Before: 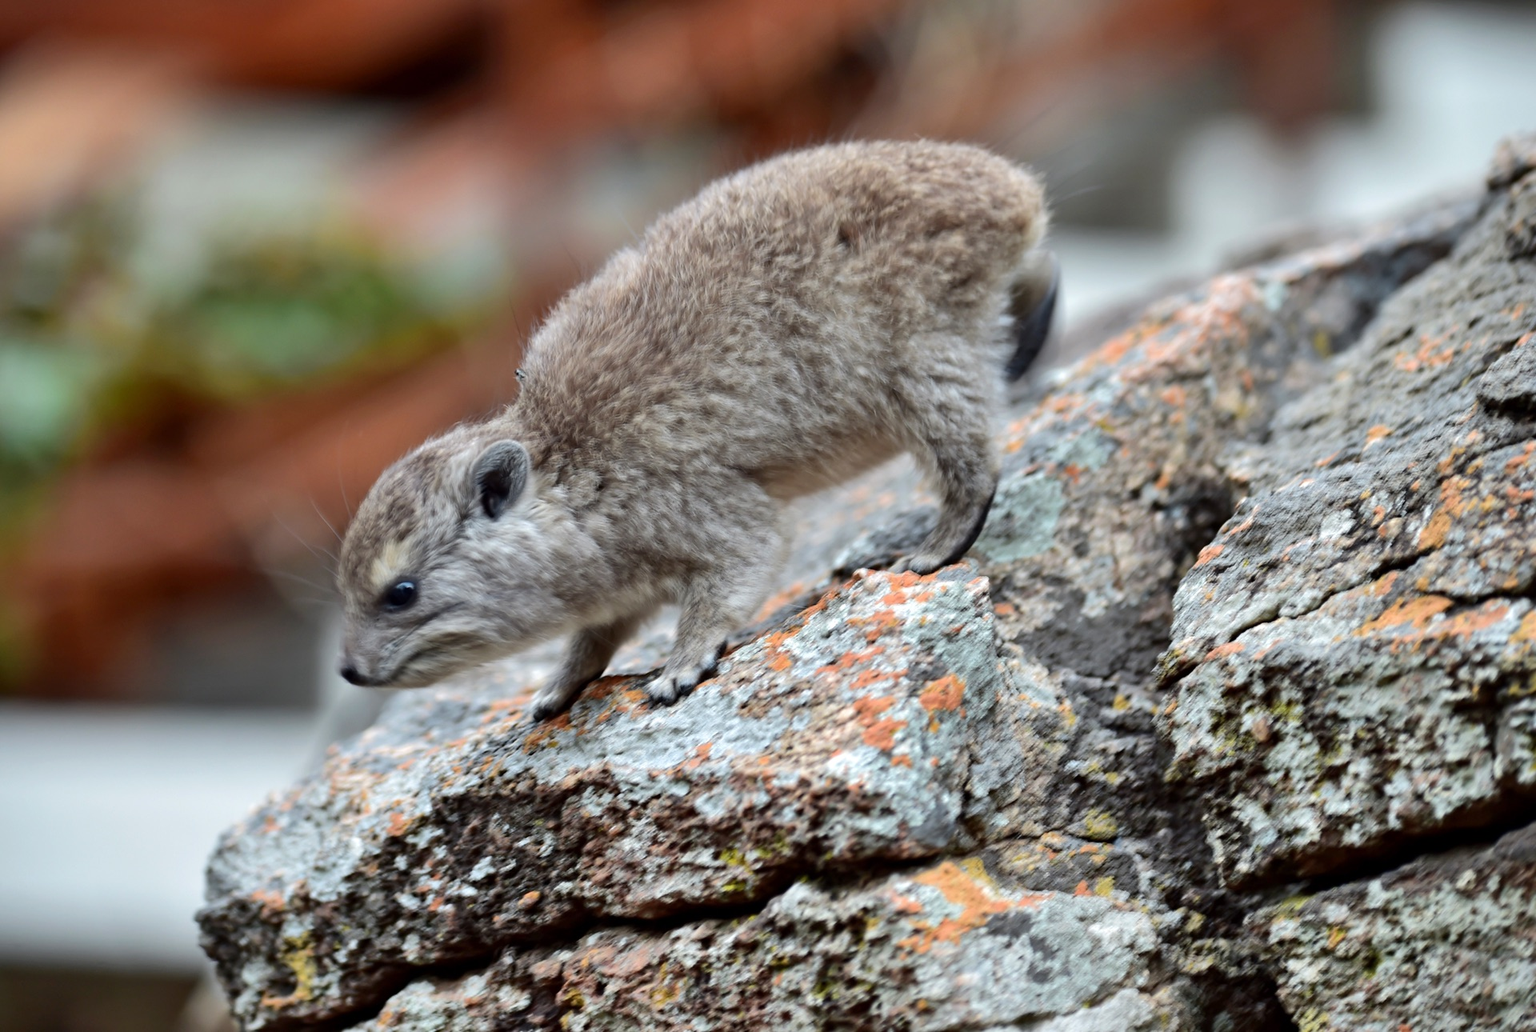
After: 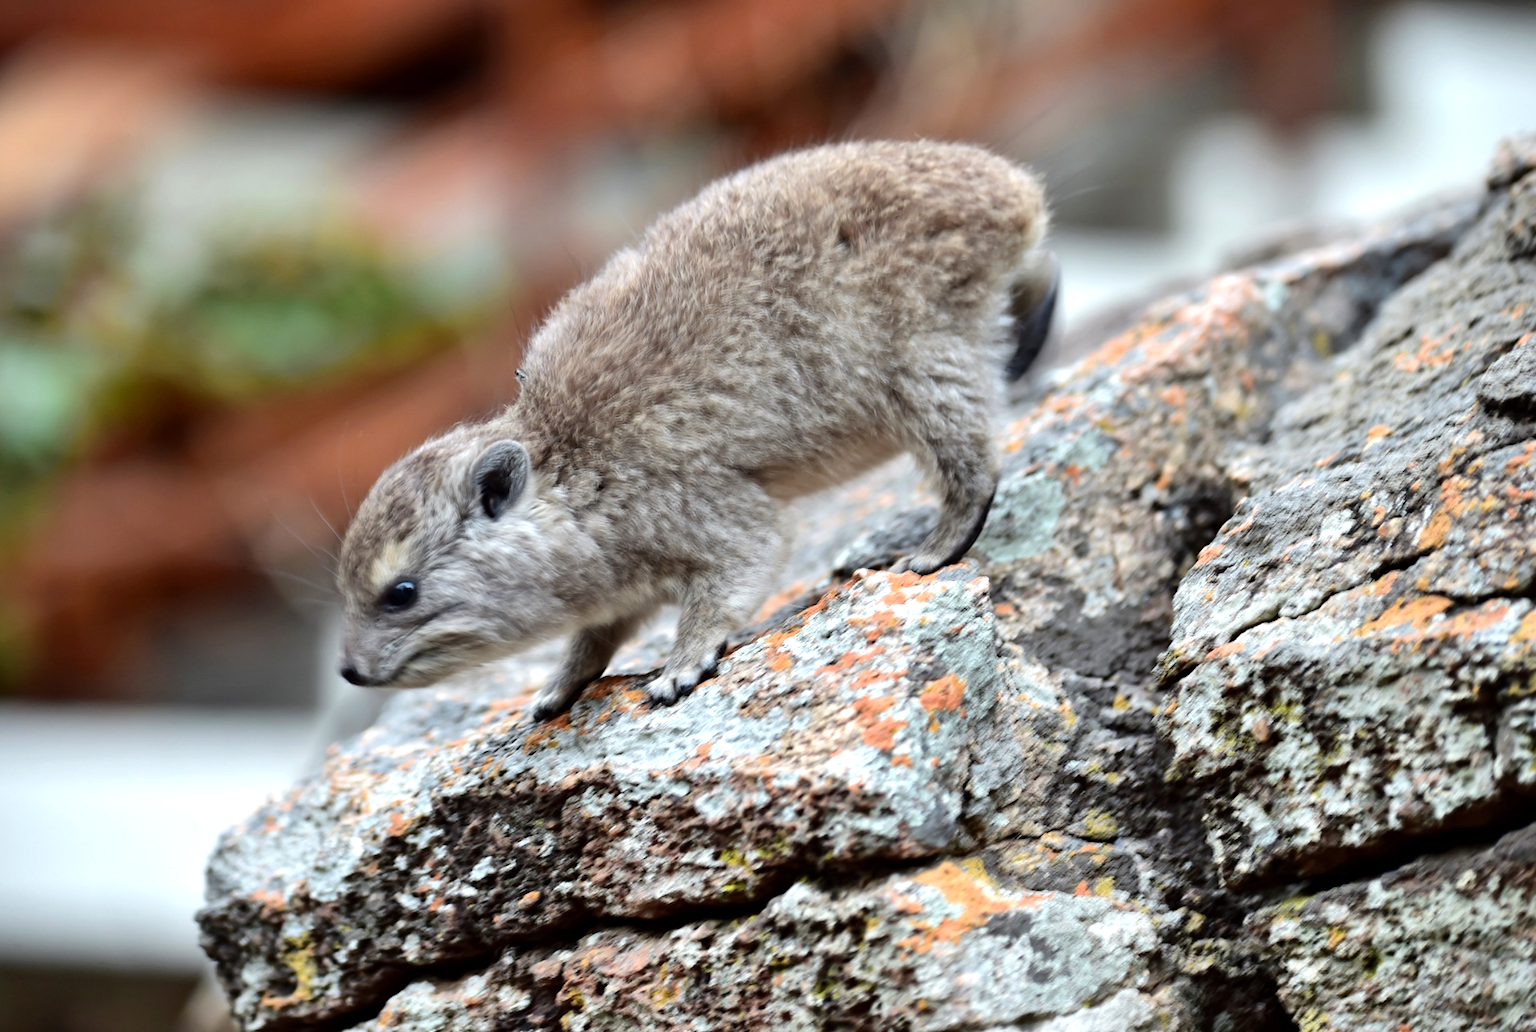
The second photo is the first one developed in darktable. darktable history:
tone equalizer: -8 EV -0.426 EV, -7 EV -0.359 EV, -6 EV -0.331 EV, -5 EV -0.23 EV, -3 EV 0.228 EV, -2 EV 0.36 EV, -1 EV 0.382 EV, +0 EV 0.43 EV, mask exposure compensation -0.491 EV
